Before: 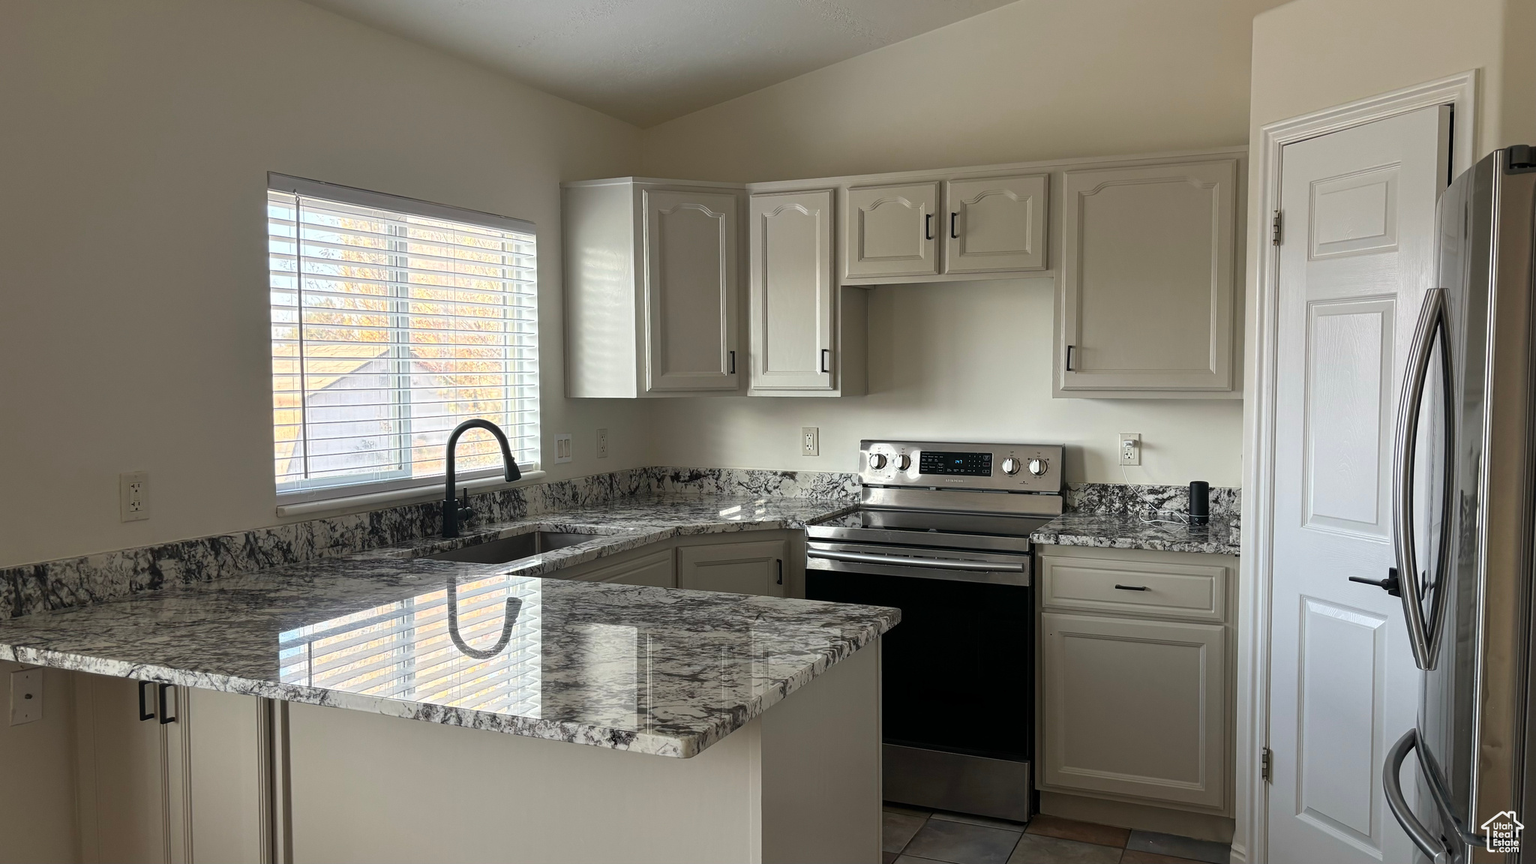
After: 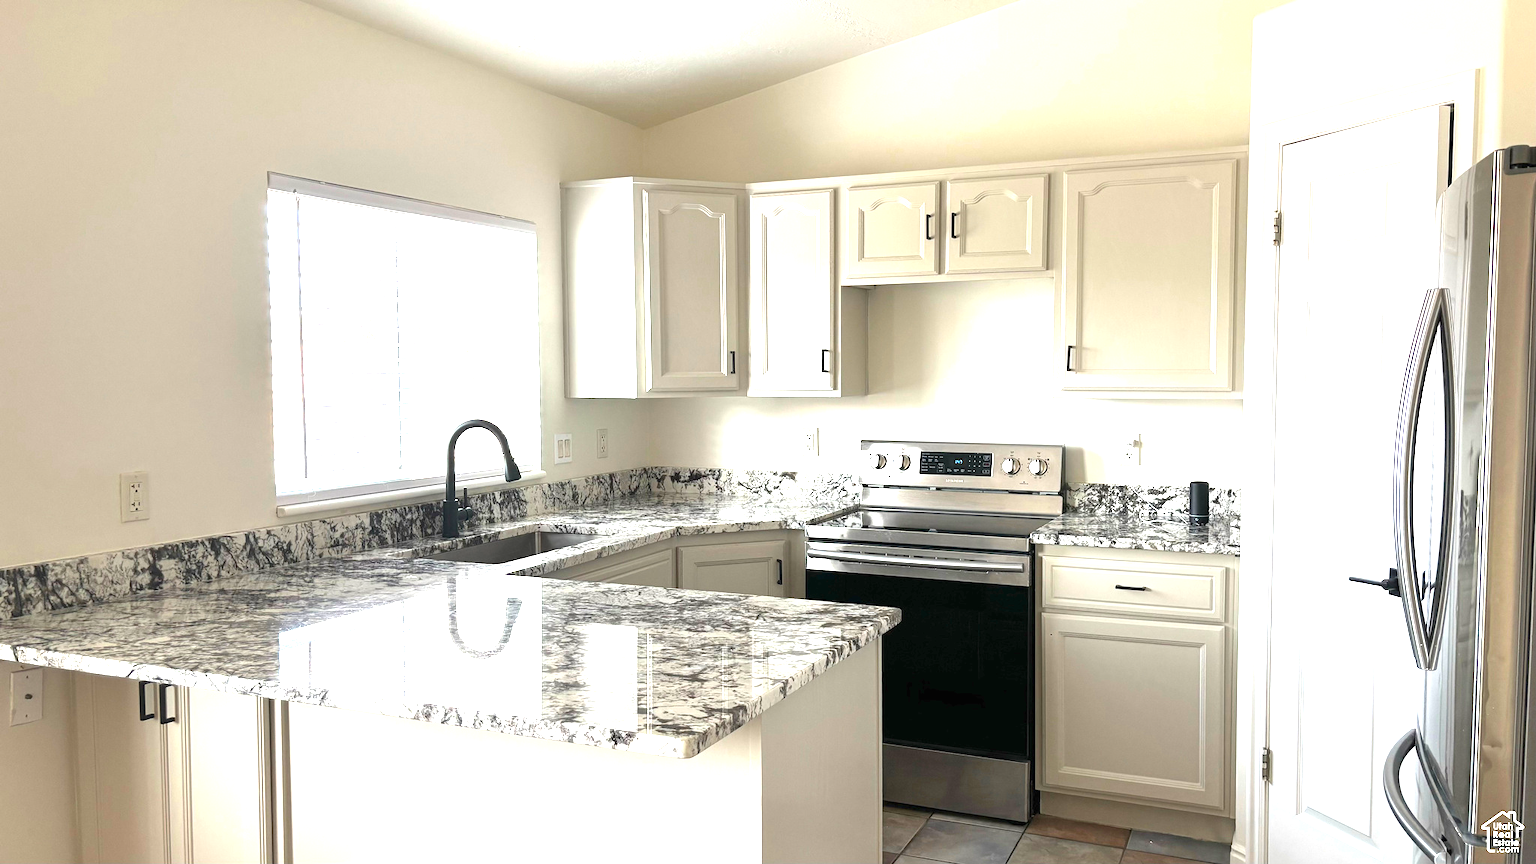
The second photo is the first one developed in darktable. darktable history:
exposure: black level correction 0, exposure 1.998 EV, compensate highlight preservation false
